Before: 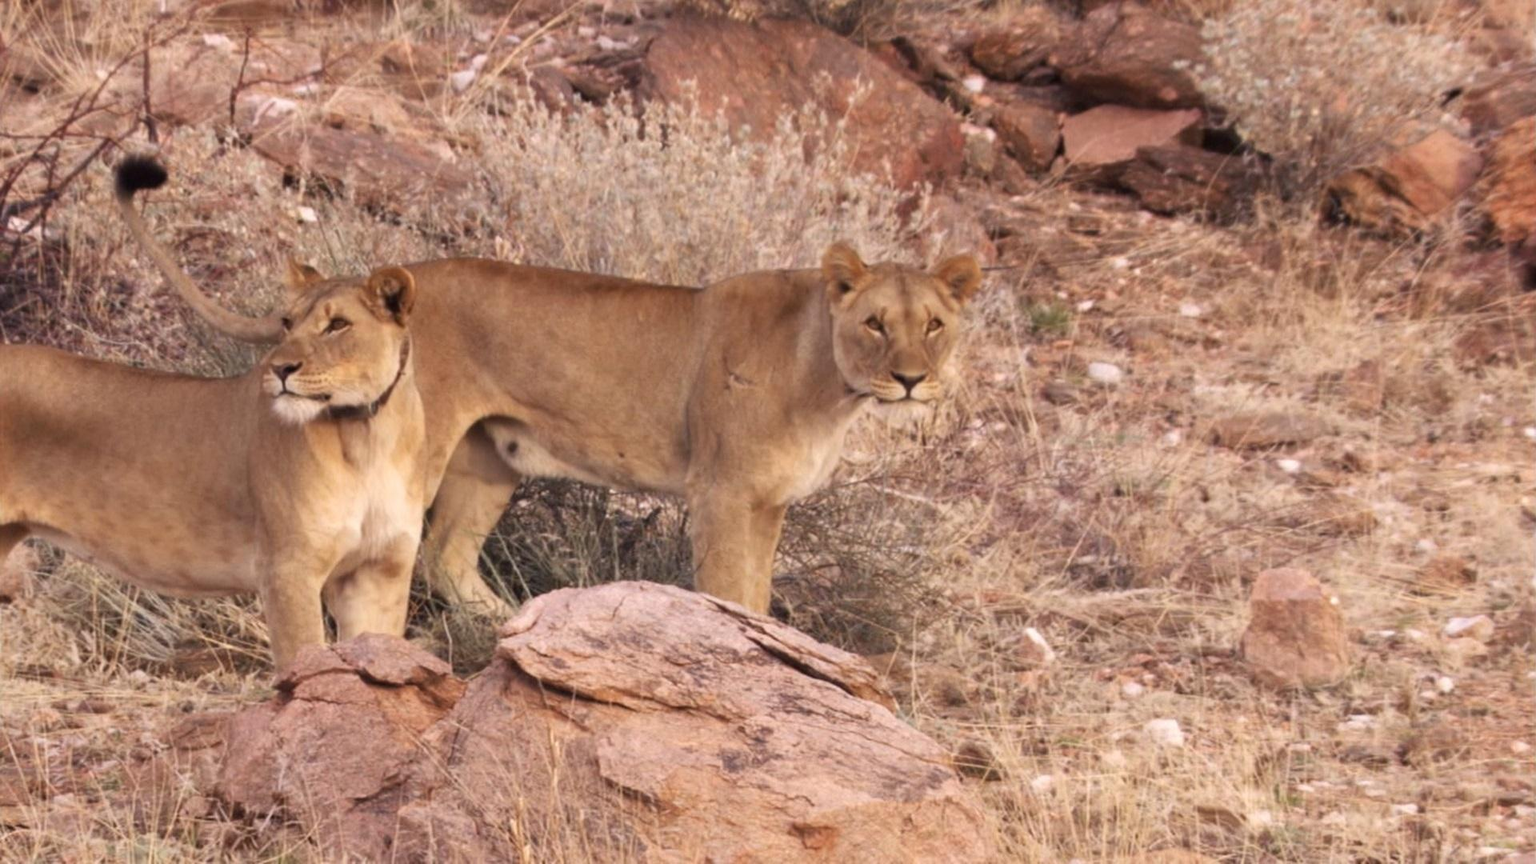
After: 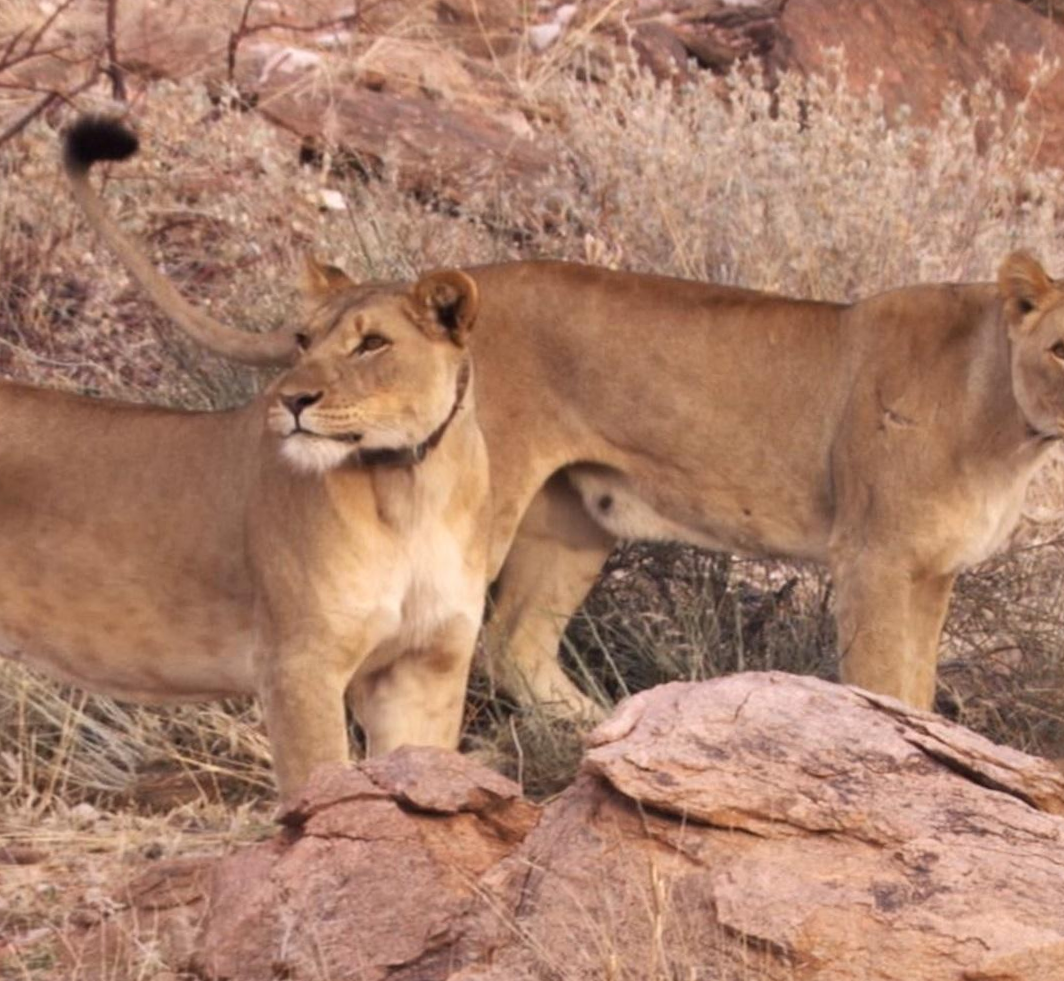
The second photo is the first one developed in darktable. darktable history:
rotate and perspective: rotation -0.013°, lens shift (vertical) -0.027, lens shift (horizontal) 0.178, crop left 0.016, crop right 0.989, crop top 0.082, crop bottom 0.918
crop: left 5.114%, right 38.589%
